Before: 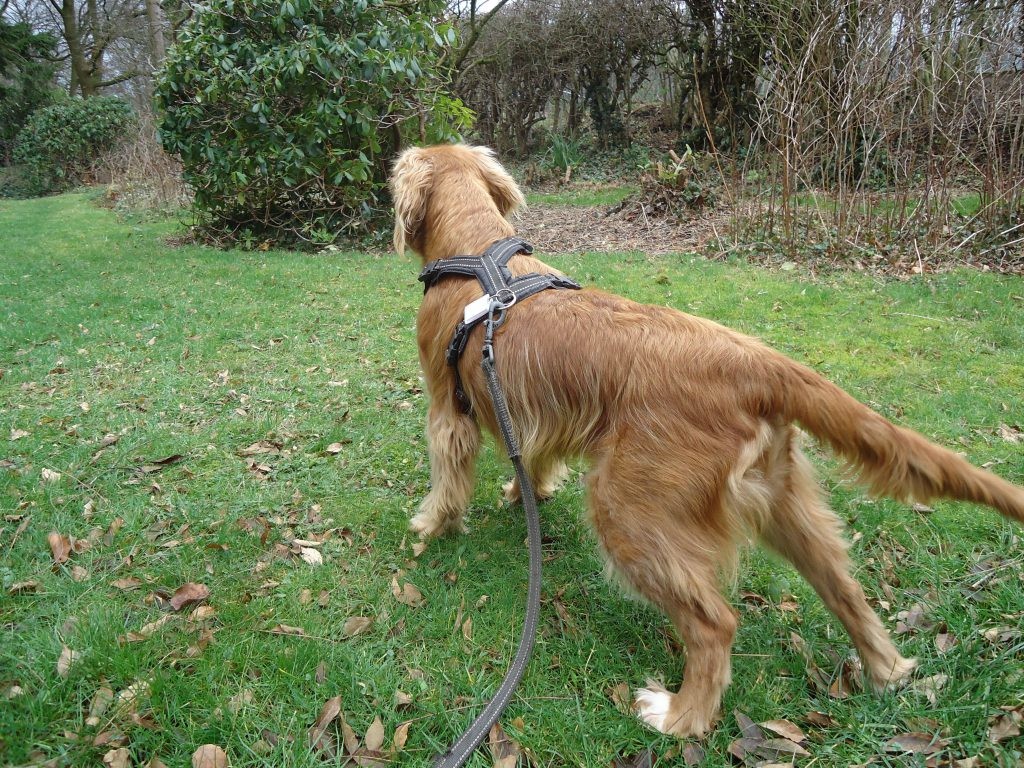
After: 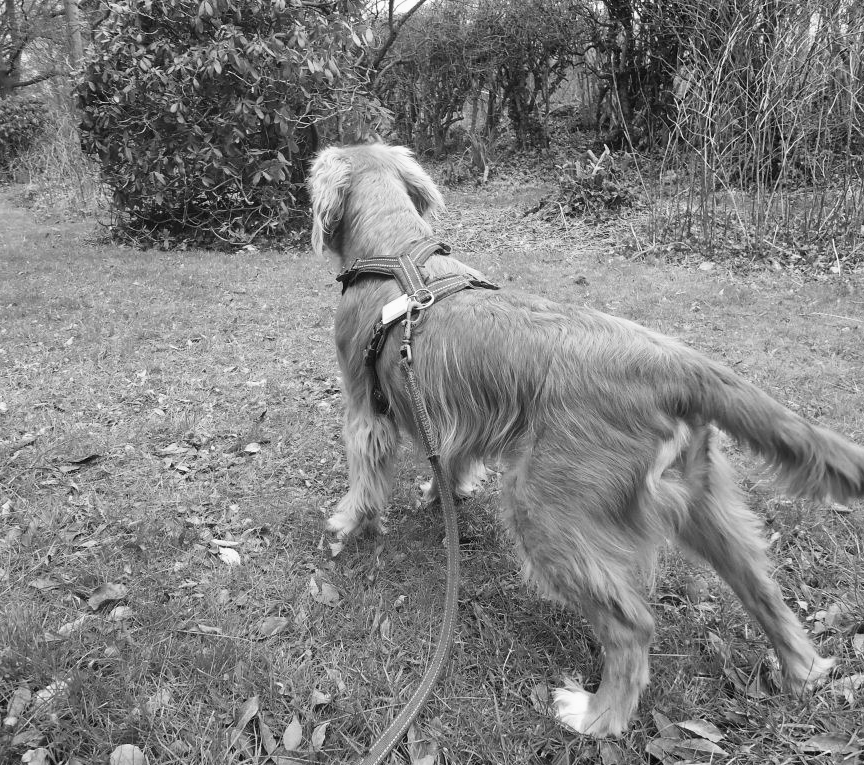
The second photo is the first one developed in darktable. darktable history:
crop: left 8.026%, right 7.374%
contrast brightness saturation: contrast 0.2, brightness 0.2, saturation 0.8
color calibration: output gray [0.22, 0.42, 0.37, 0], gray › normalize channels true, illuminant same as pipeline (D50), adaptation XYZ, x 0.346, y 0.359, gamut compression 0
